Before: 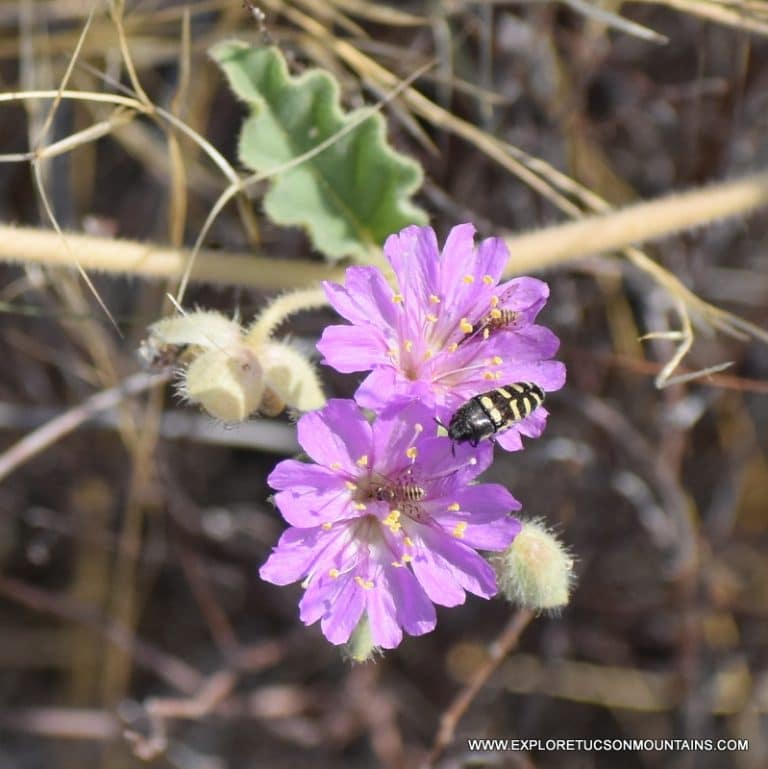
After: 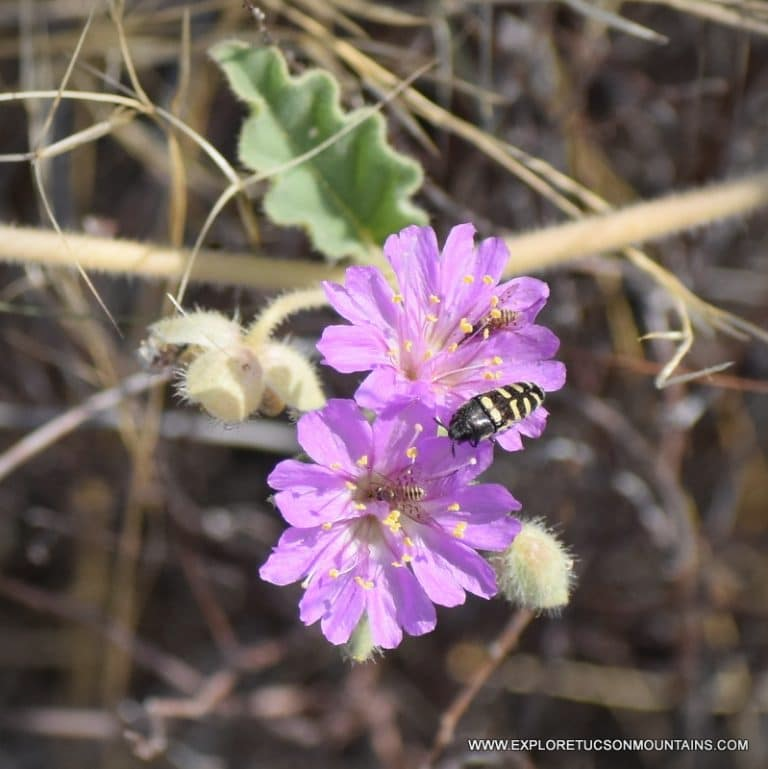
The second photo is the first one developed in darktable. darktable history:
white balance: emerald 1
vignetting: fall-off radius 93.87%
